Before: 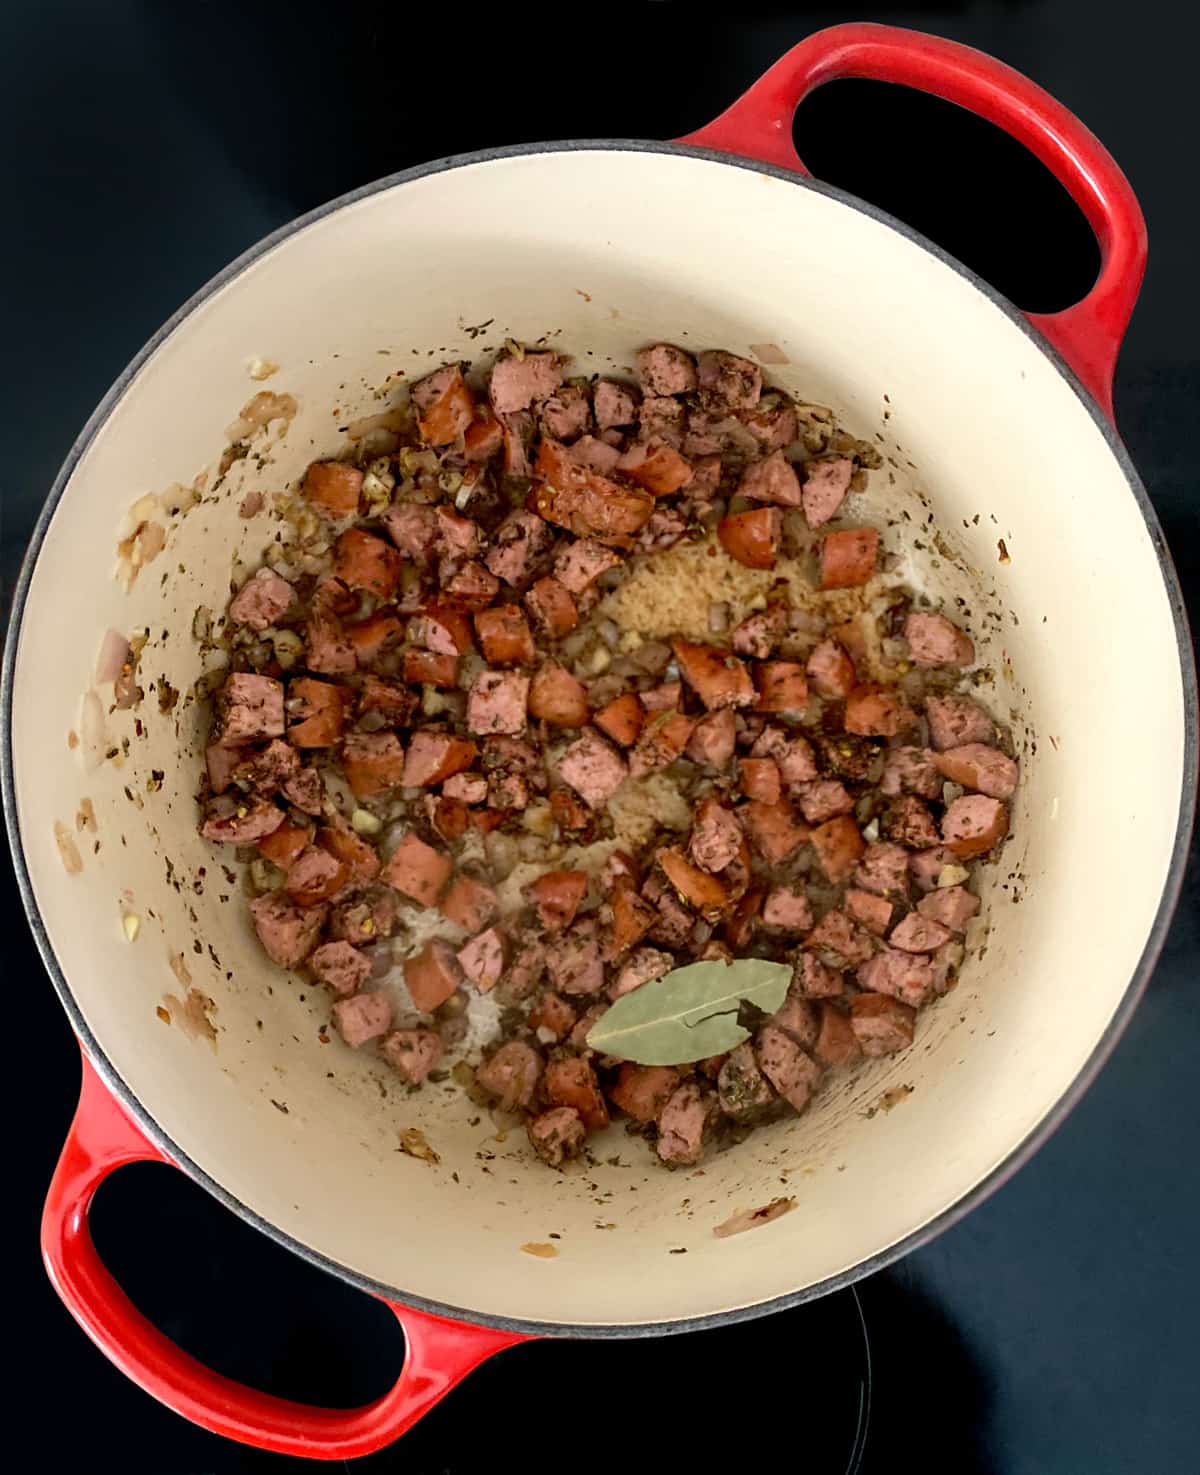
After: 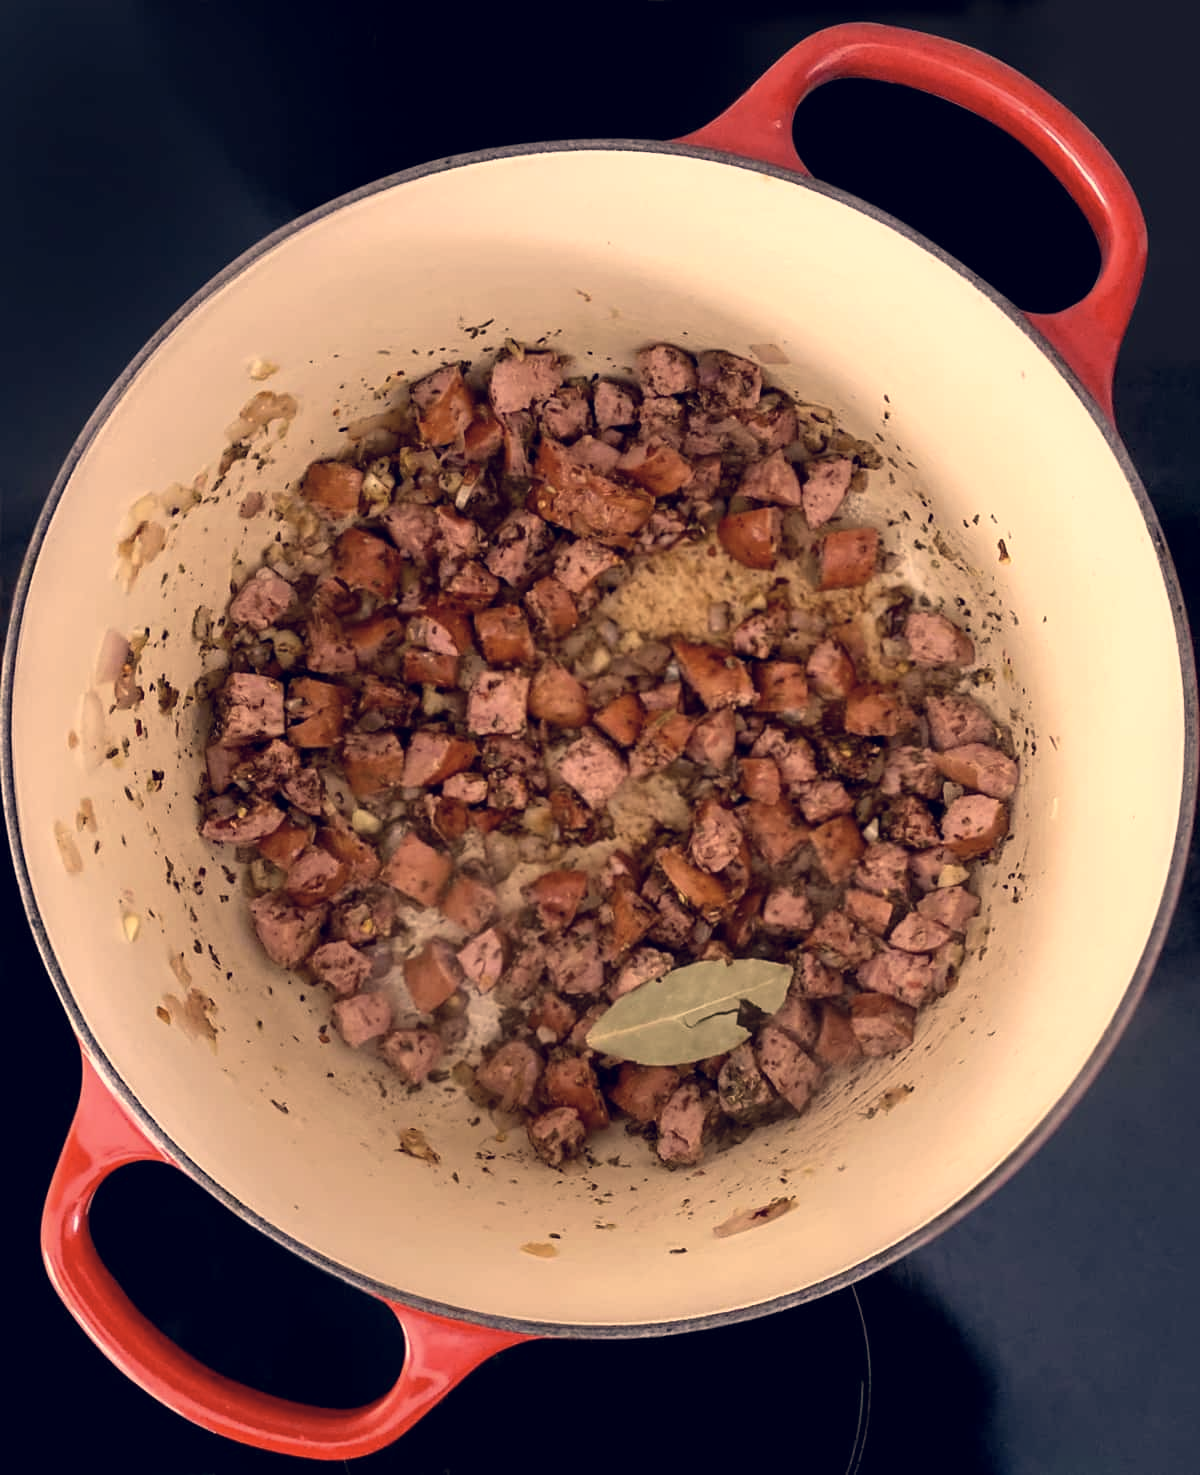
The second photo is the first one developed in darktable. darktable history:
color correction: highlights a* 20.15, highlights b* 28.13, shadows a* 3.47, shadows b* -16.9, saturation 0.719
tone equalizer: -7 EV 0.112 EV
